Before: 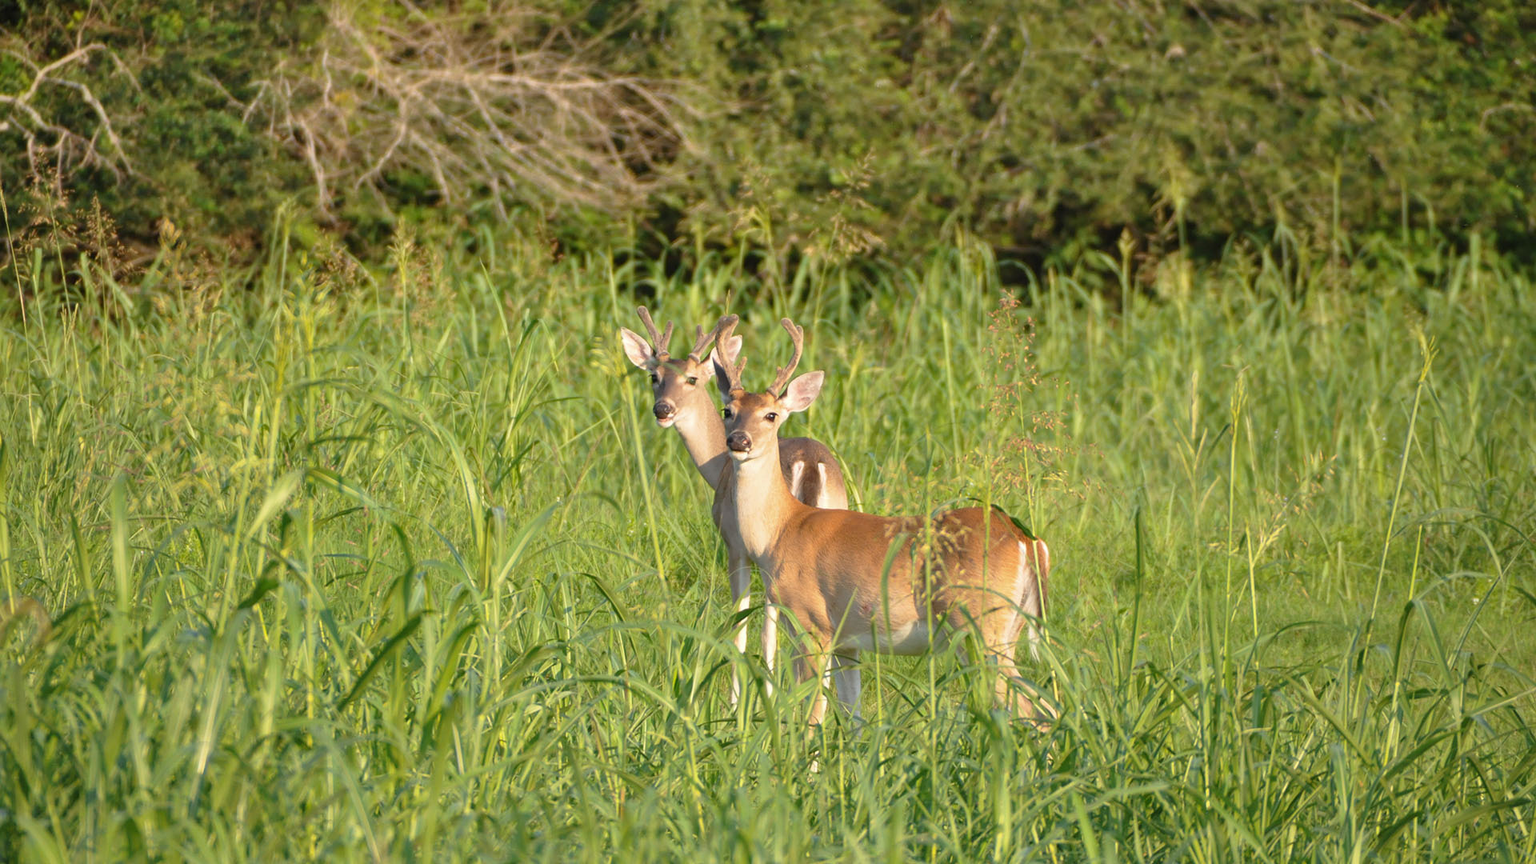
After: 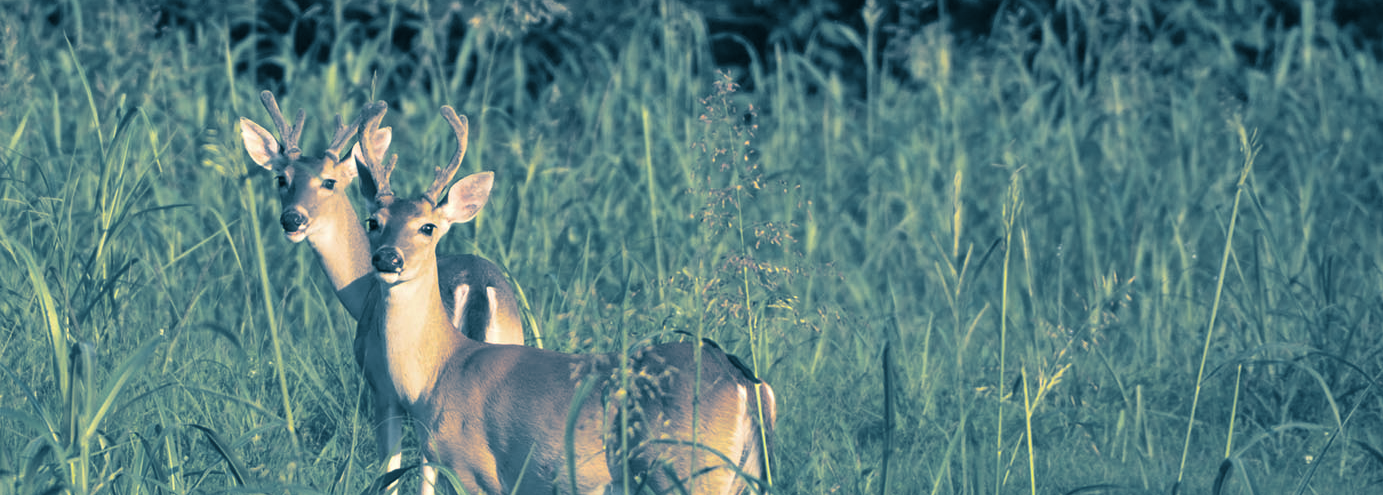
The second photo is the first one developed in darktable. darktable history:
tone equalizer: -8 EV -0.55 EV
crop and rotate: left 27.938%, top 27.046%, bottom 27.046%
split-toning: shadows › hue 212.4°, balance -70
shadows and highlights: shadows 60, soften with gaussian
